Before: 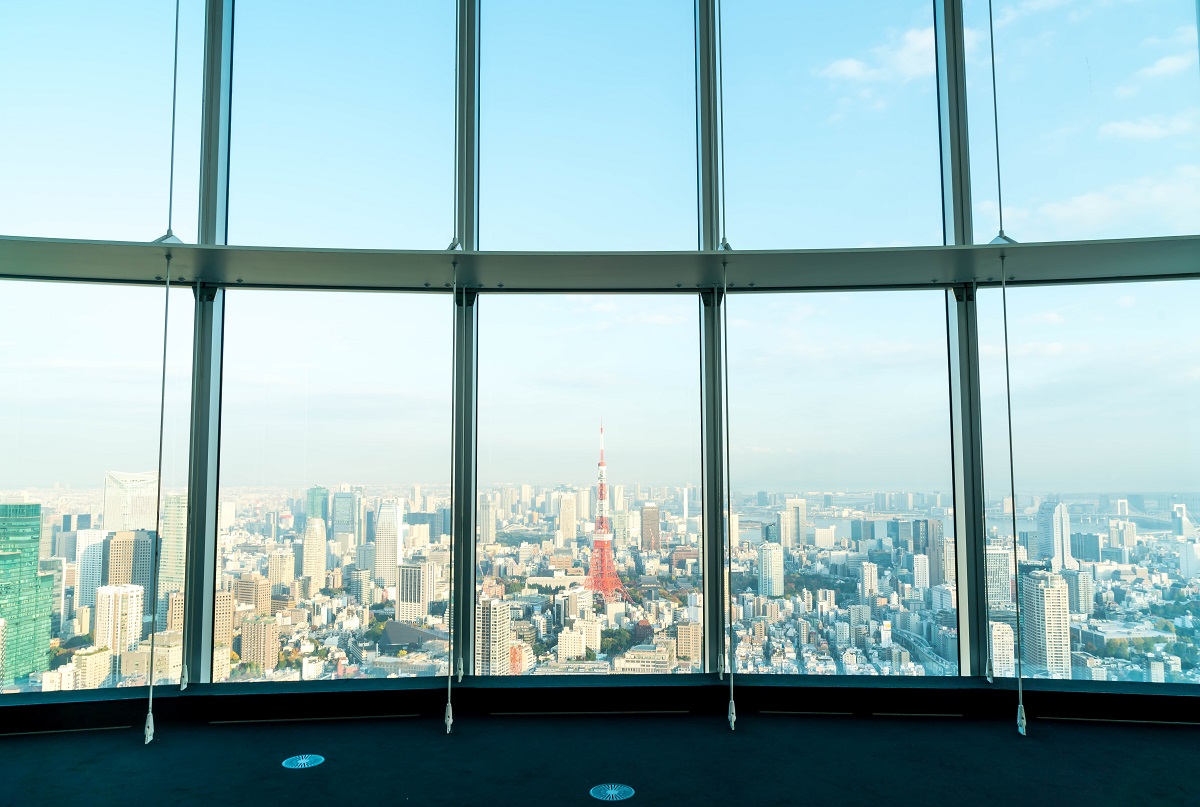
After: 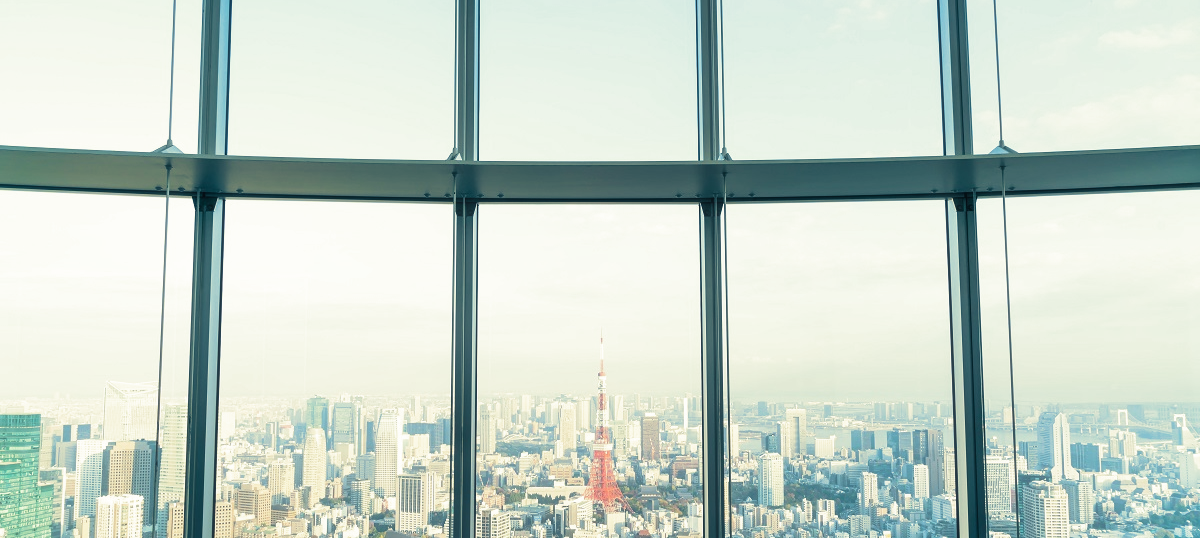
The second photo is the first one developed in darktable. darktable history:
crop: top 11.166%, bottom 22.168%
haze removal: strength -0.1, adaptive false
split-toning: shadows › hue 216°, shadows › saturation 1, highlights › hue 57.6°, balance -33.4
